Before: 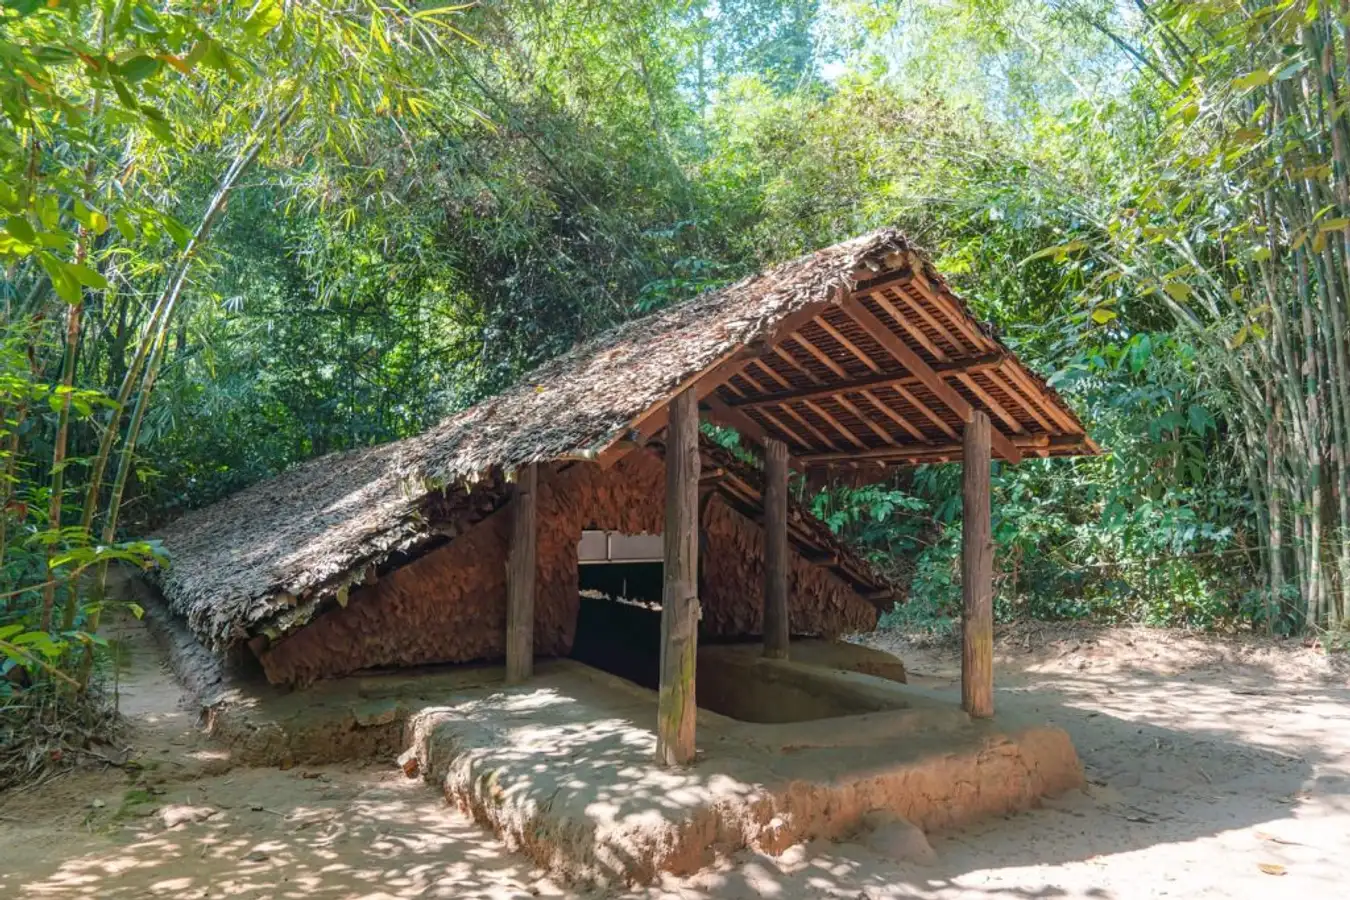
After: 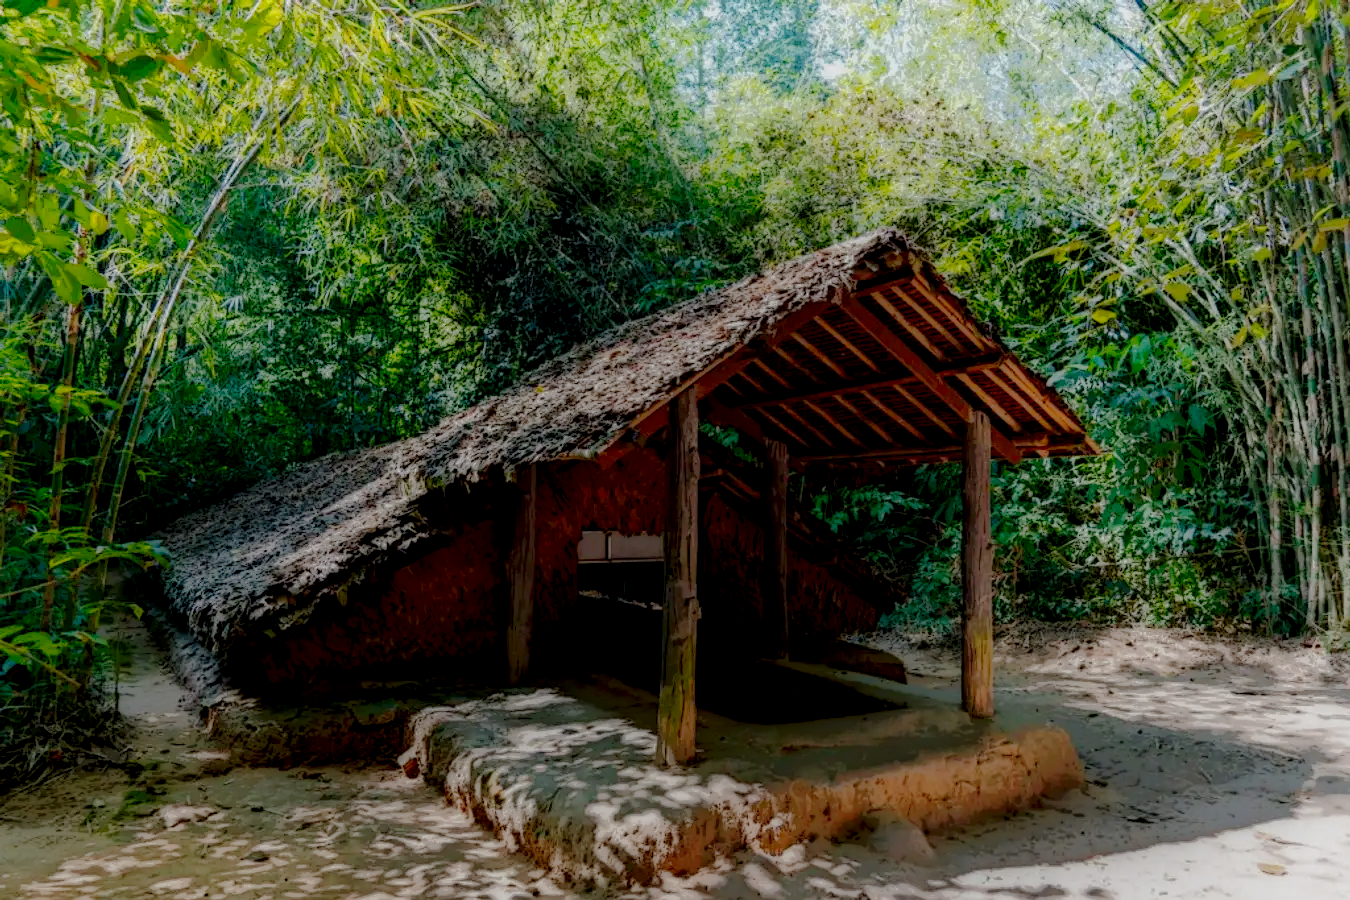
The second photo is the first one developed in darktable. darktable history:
tone curve: curves: ch0 [(0, 0) (0.003, 0.002) (0.011, 0.009) (0.025, 0.019) (0.044, 0.031) (0.069, 0.04) (0.1, 0.059) (0.136, 0.092) (0.177, 0.134) (0.224, 0.192) (0.277, 0.262) (0.335, 0.348) (0.399, 0.446) (0.468, 0.554) (0.543, 0.646) (0.623, 0.731) (0.709, 0.807) (0.801, 0.867) (0.898, 0.931) (1, 1)], preserve colors none
local contrast: highlights 0%, shadows 198%, detail 164%, midtone range 0.001
